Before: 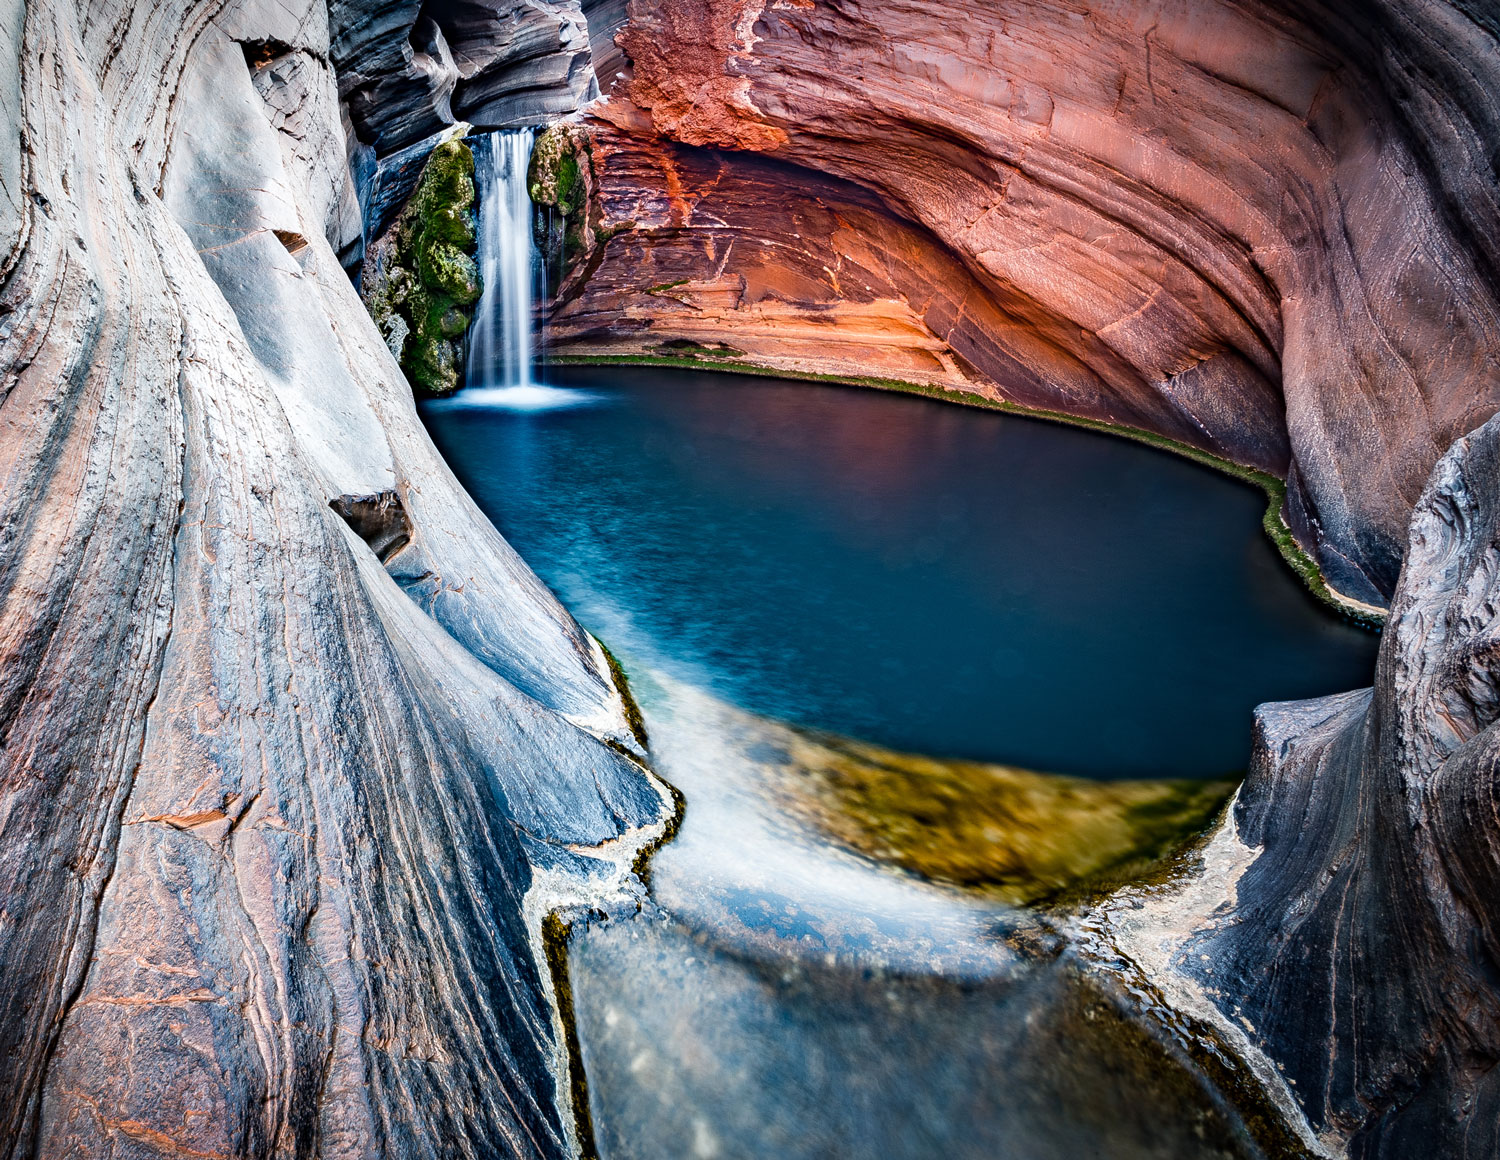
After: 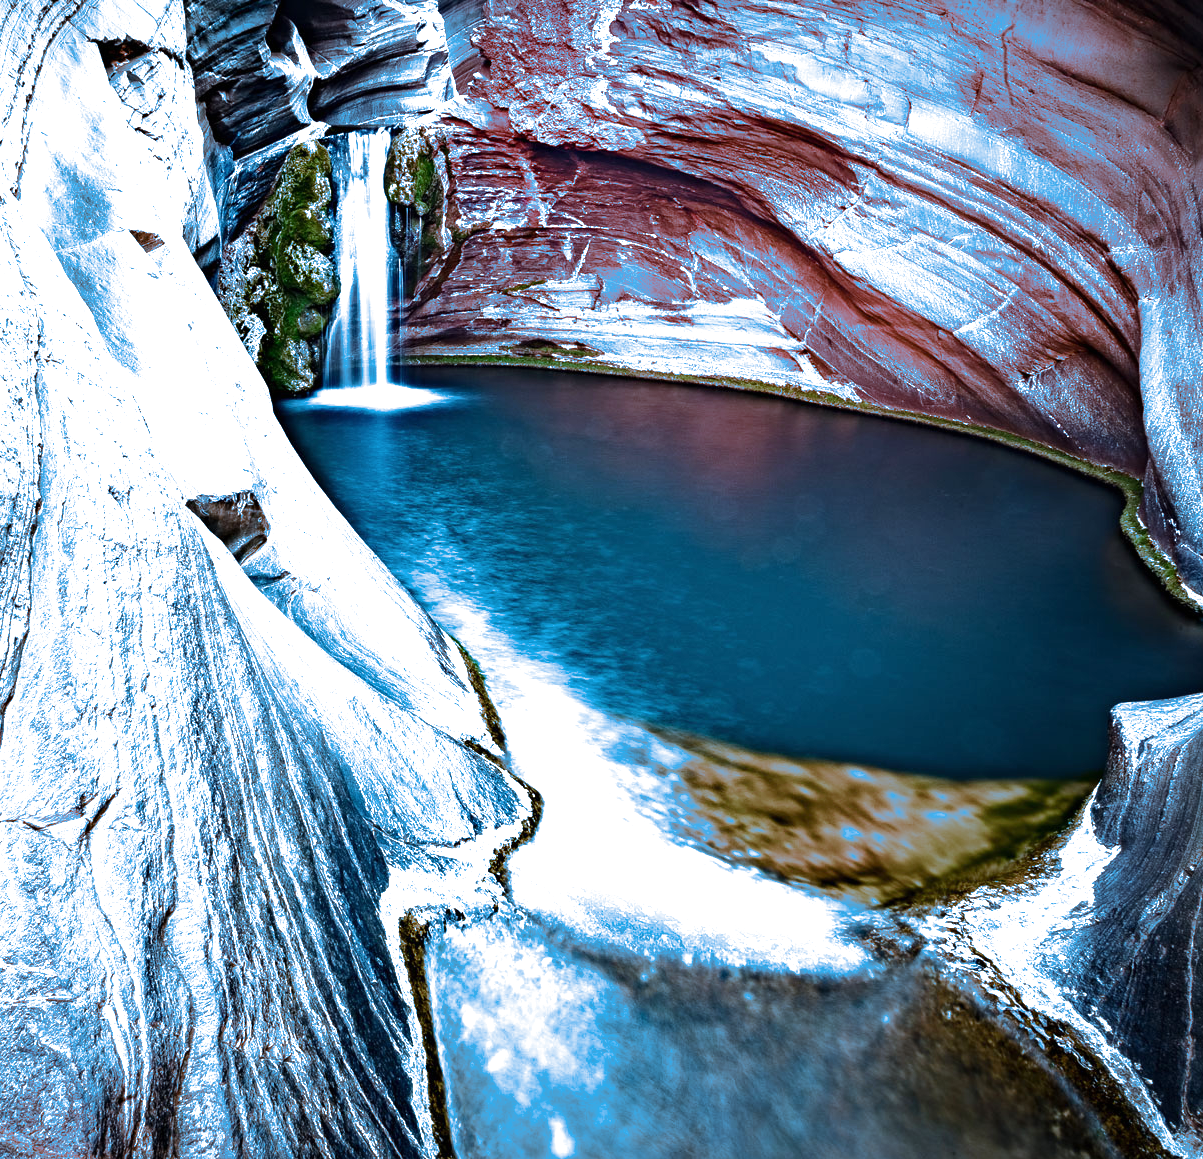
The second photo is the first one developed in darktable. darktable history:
exposure: black level correction 0, exposure 0.7 EV, compensate exposure bias true, compensate highlight preservation false
crop and rotate: left 9.597%, right 10.195%
rotate and perspective: automatic cropping off
split-toning: shadows › hue 220°, shadows › saturation 0.64, highlights › hue 220°, highlights › saturation 0.64, balance 0, compress 5.22%
tone equalizer: -8 EV -0.417 EV, -7 EV -0.389 EV, -6 EV -0.333 EV, -5 EV -0.222 EV, -3 EV 0.222 EV, -2 EV 0.333 EV, -1 EV 0.389 EV, +0 EV 0.417 EV, edges refinement/feathering 500, mask exposure compensation -1.57 EV, preserve details no
